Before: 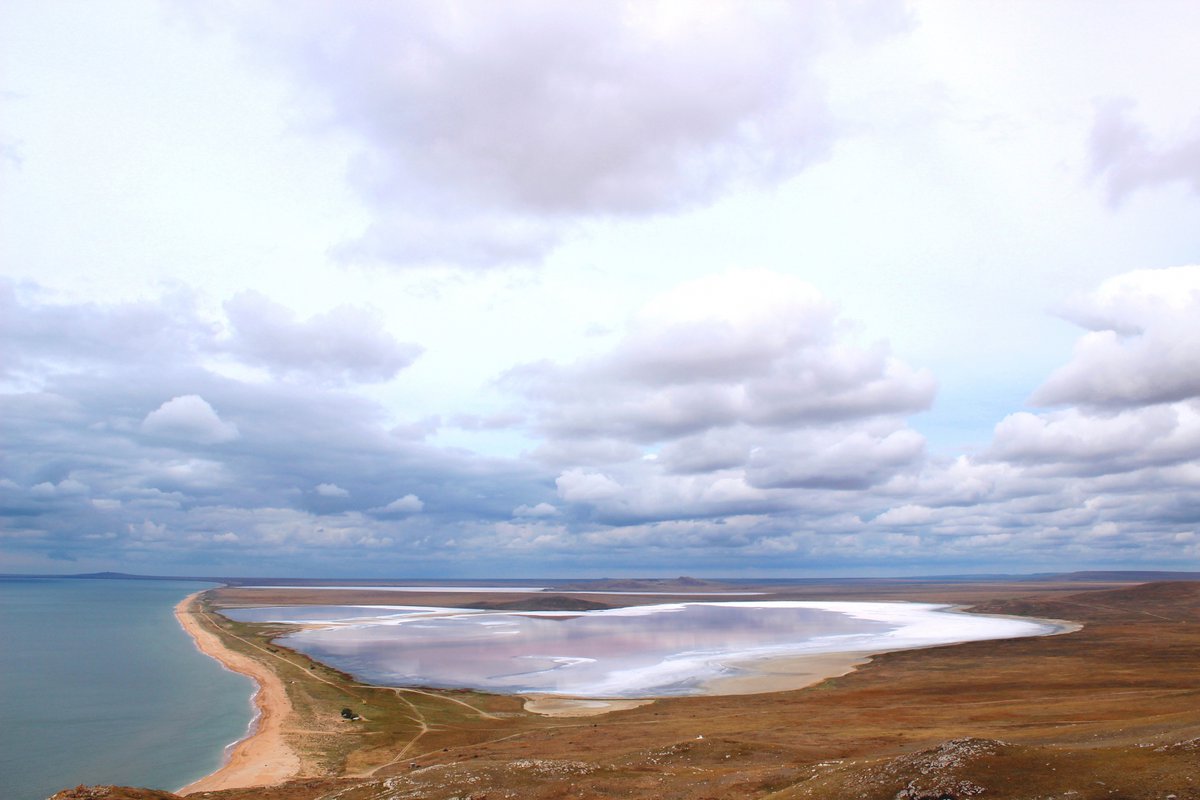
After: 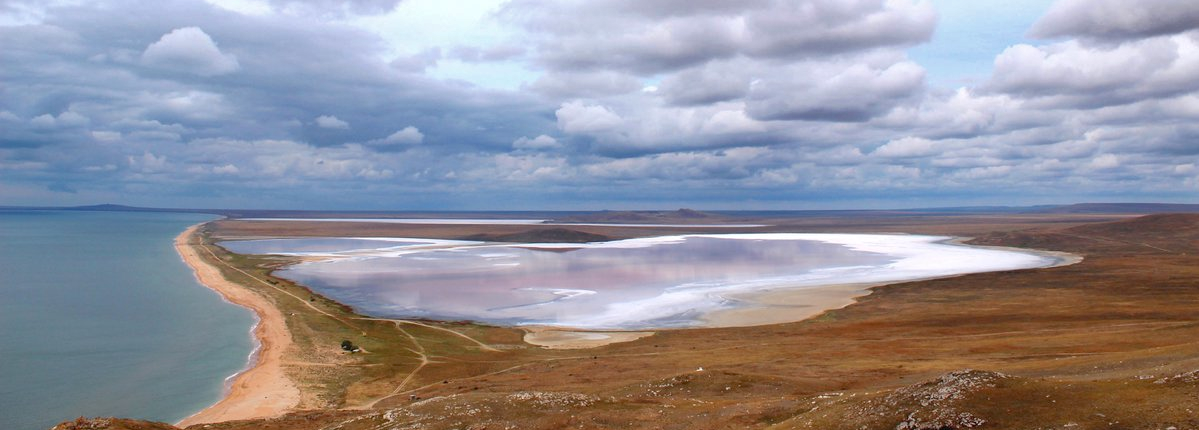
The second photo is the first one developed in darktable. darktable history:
shadows and highlights: soften with gaussian
crop and rotate: top 46.237%
exposure: black level correction 0.004, exposure 0.014 EV, compensate highlight preservation false
